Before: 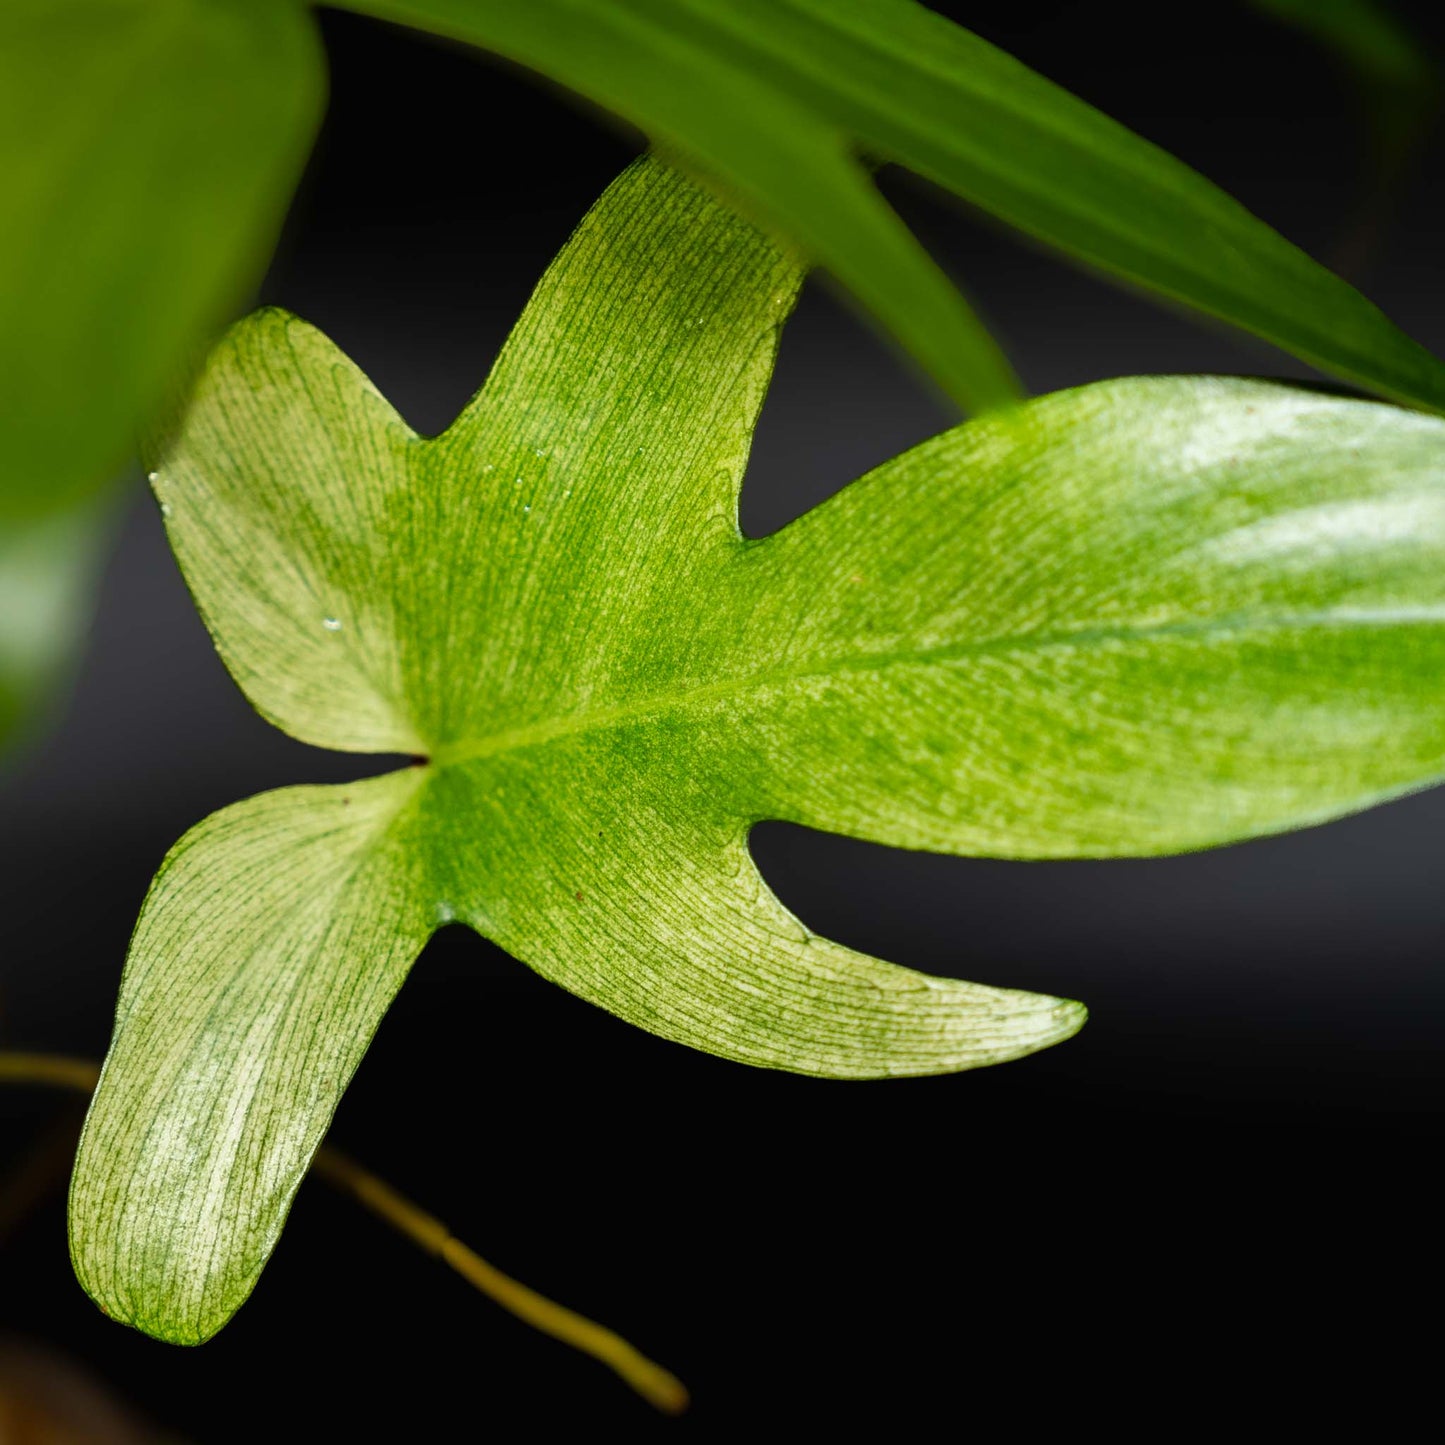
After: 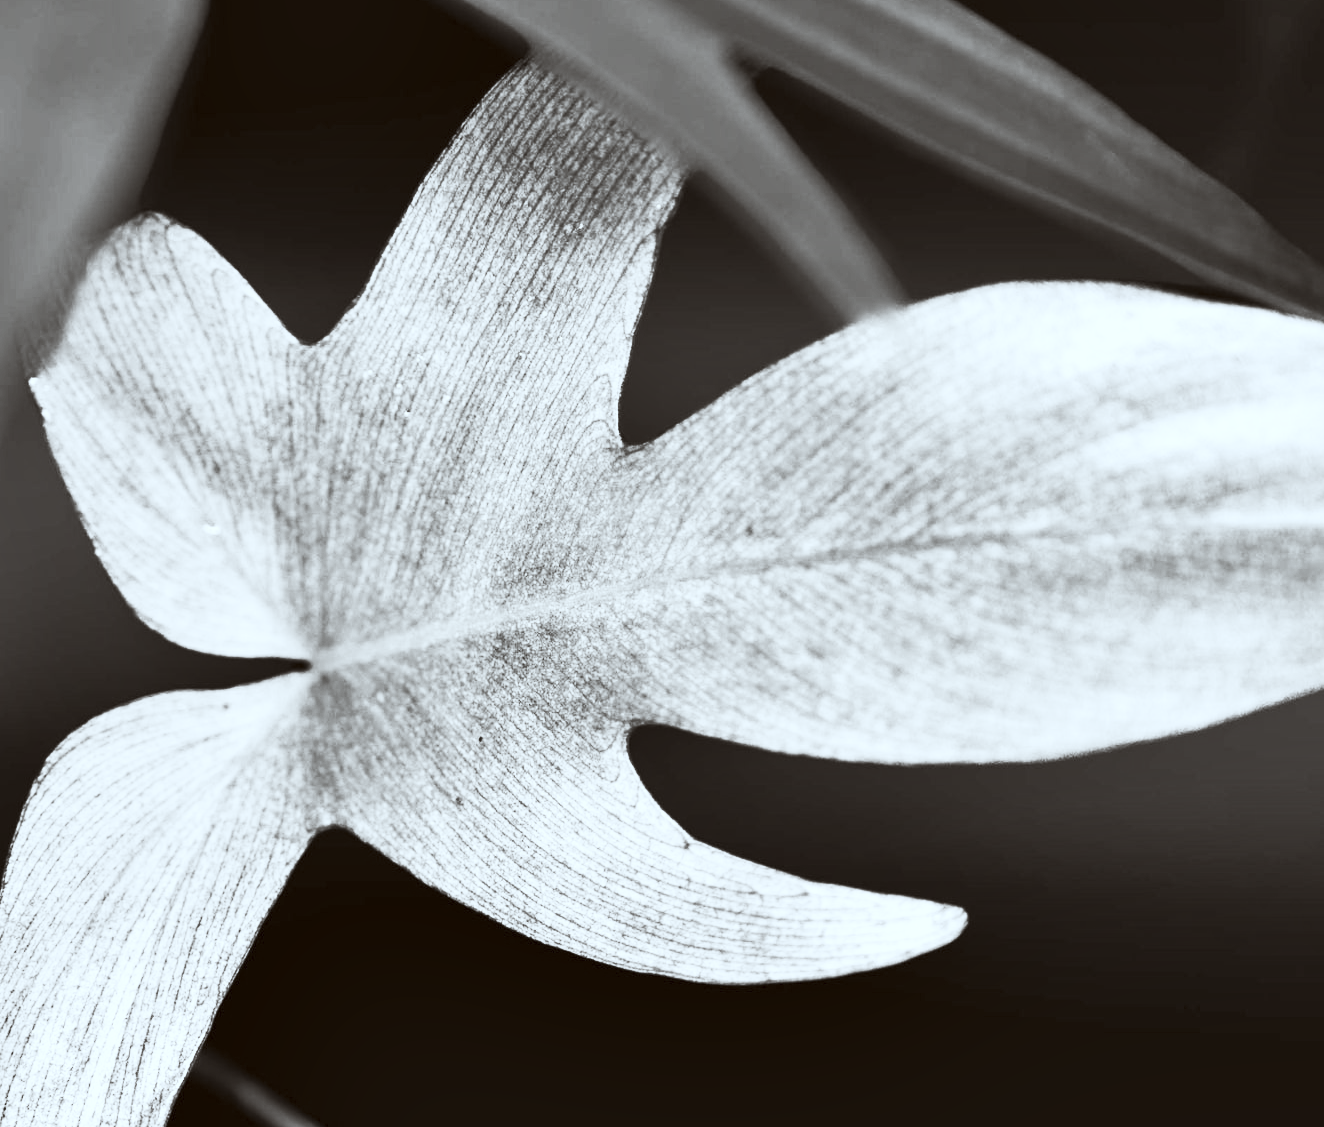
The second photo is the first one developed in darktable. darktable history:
shadows and highlights: soften with gaussian
contrast brightness saturation: contrast 0.544, brightness 0.473, saturation -0.989
color correction: highlights a* -3.22, highlights b* -6.28, shadows a* 3.11, shadows b* 5.67
crop: left 8.353%, top 6.589%, bottom 15.352%
